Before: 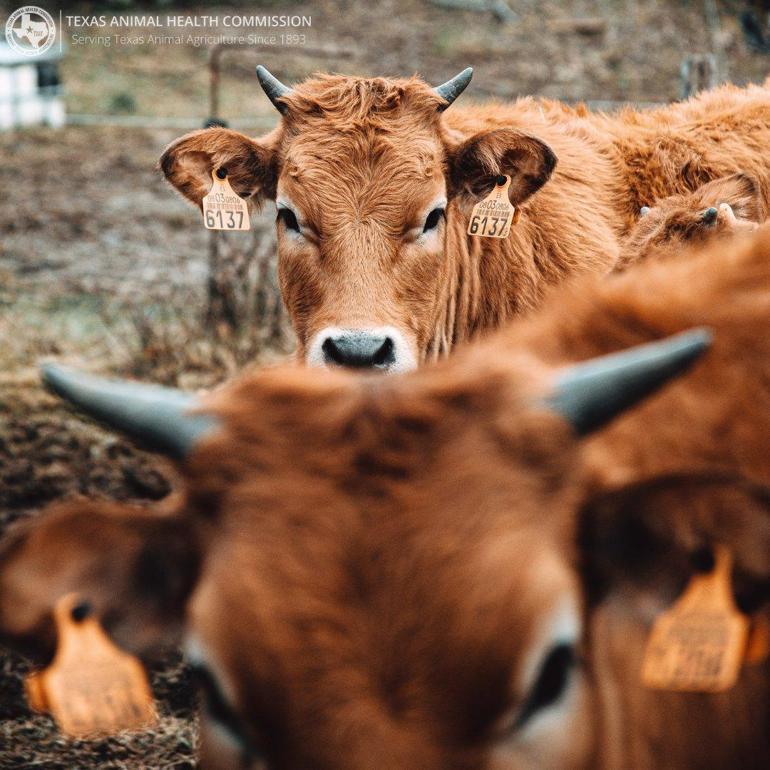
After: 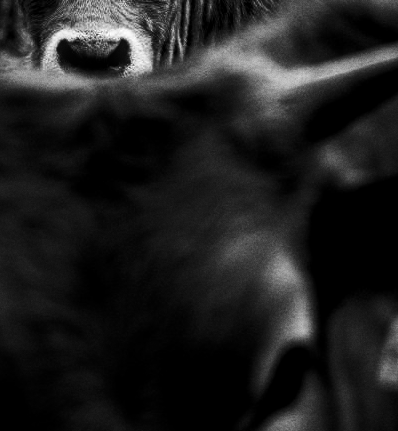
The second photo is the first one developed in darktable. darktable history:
crop: left 34.479%, top 38.822%, right 13.718%, bottom 5.172%
local contrast: on, module defaults
grain: coarseness 0.09 ISO
contrast brightness saturation: contrast 0.26, brightness 0.02, saturation 0.87
levels: levels [0, 0.618, 1]
rgb curve: curves: ch0 [(0, 0) (0.415, 0.237) (1, 1)]
monochrome: on, module defaults
